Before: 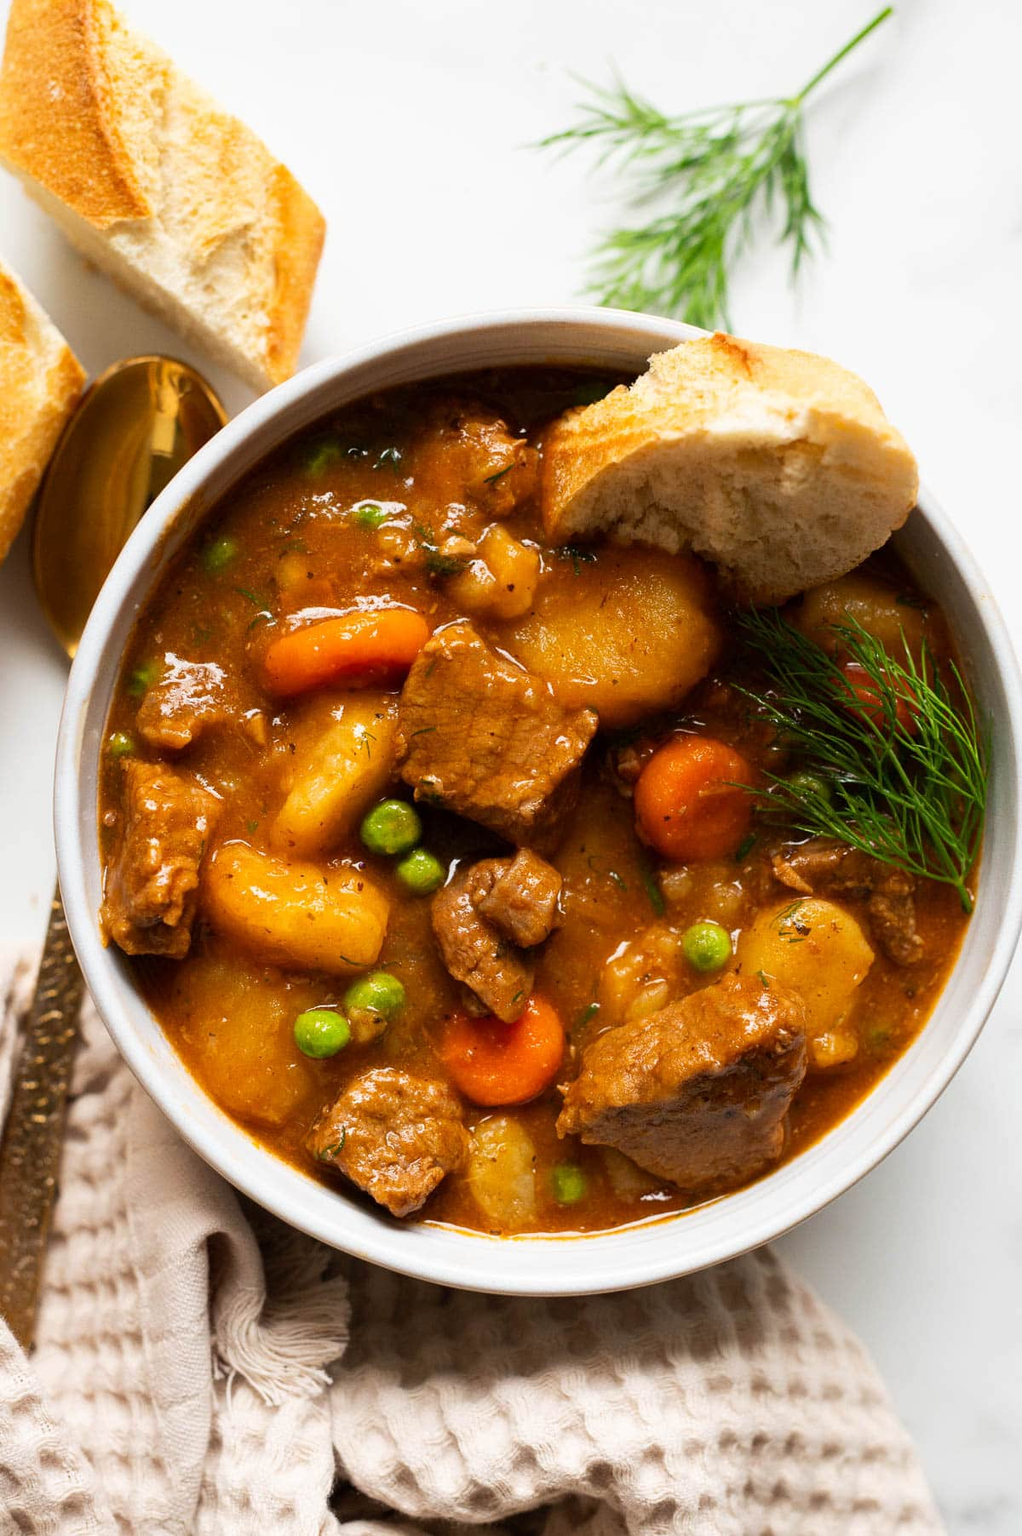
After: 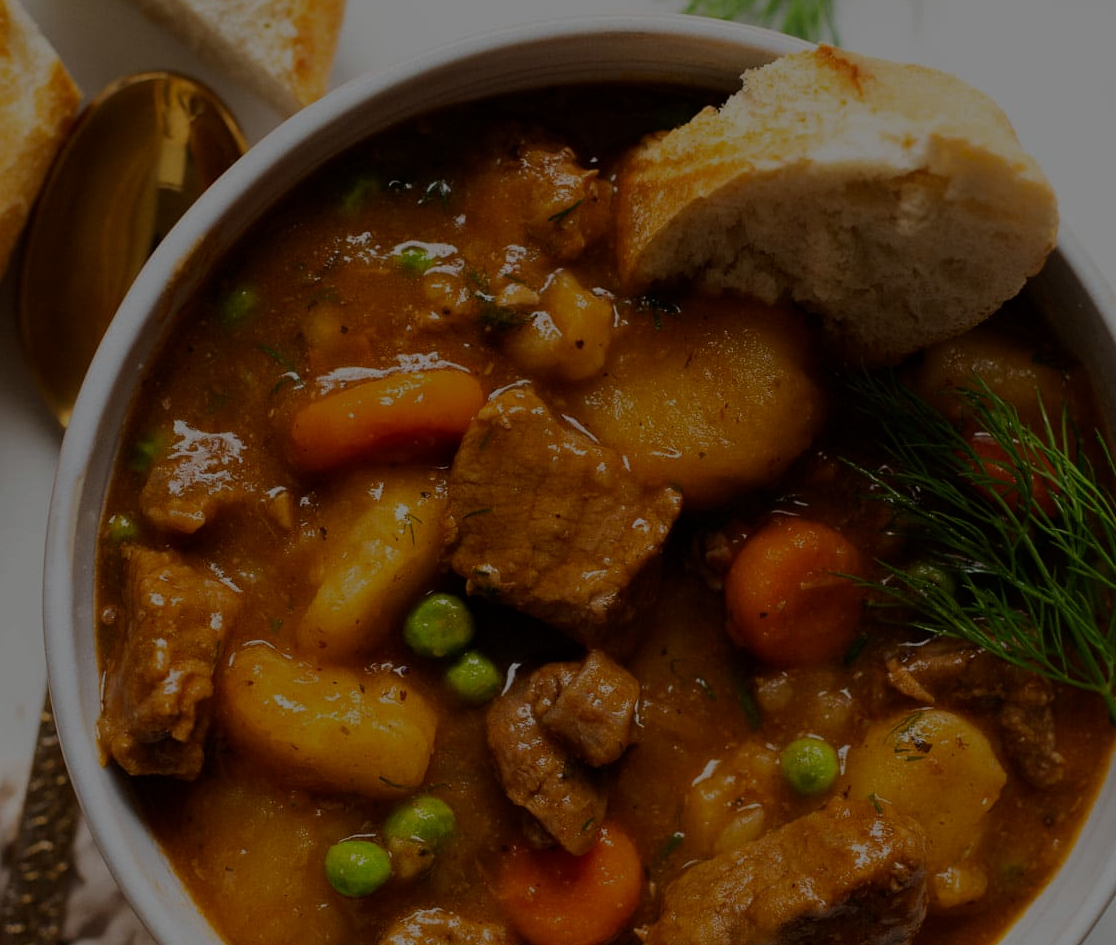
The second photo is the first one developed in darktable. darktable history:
crop: left 1.744%, top 19.225%, right 5.069%, bottom 28.357%
exposure: exposure -2.002 EV, compensate highlight preservation false
